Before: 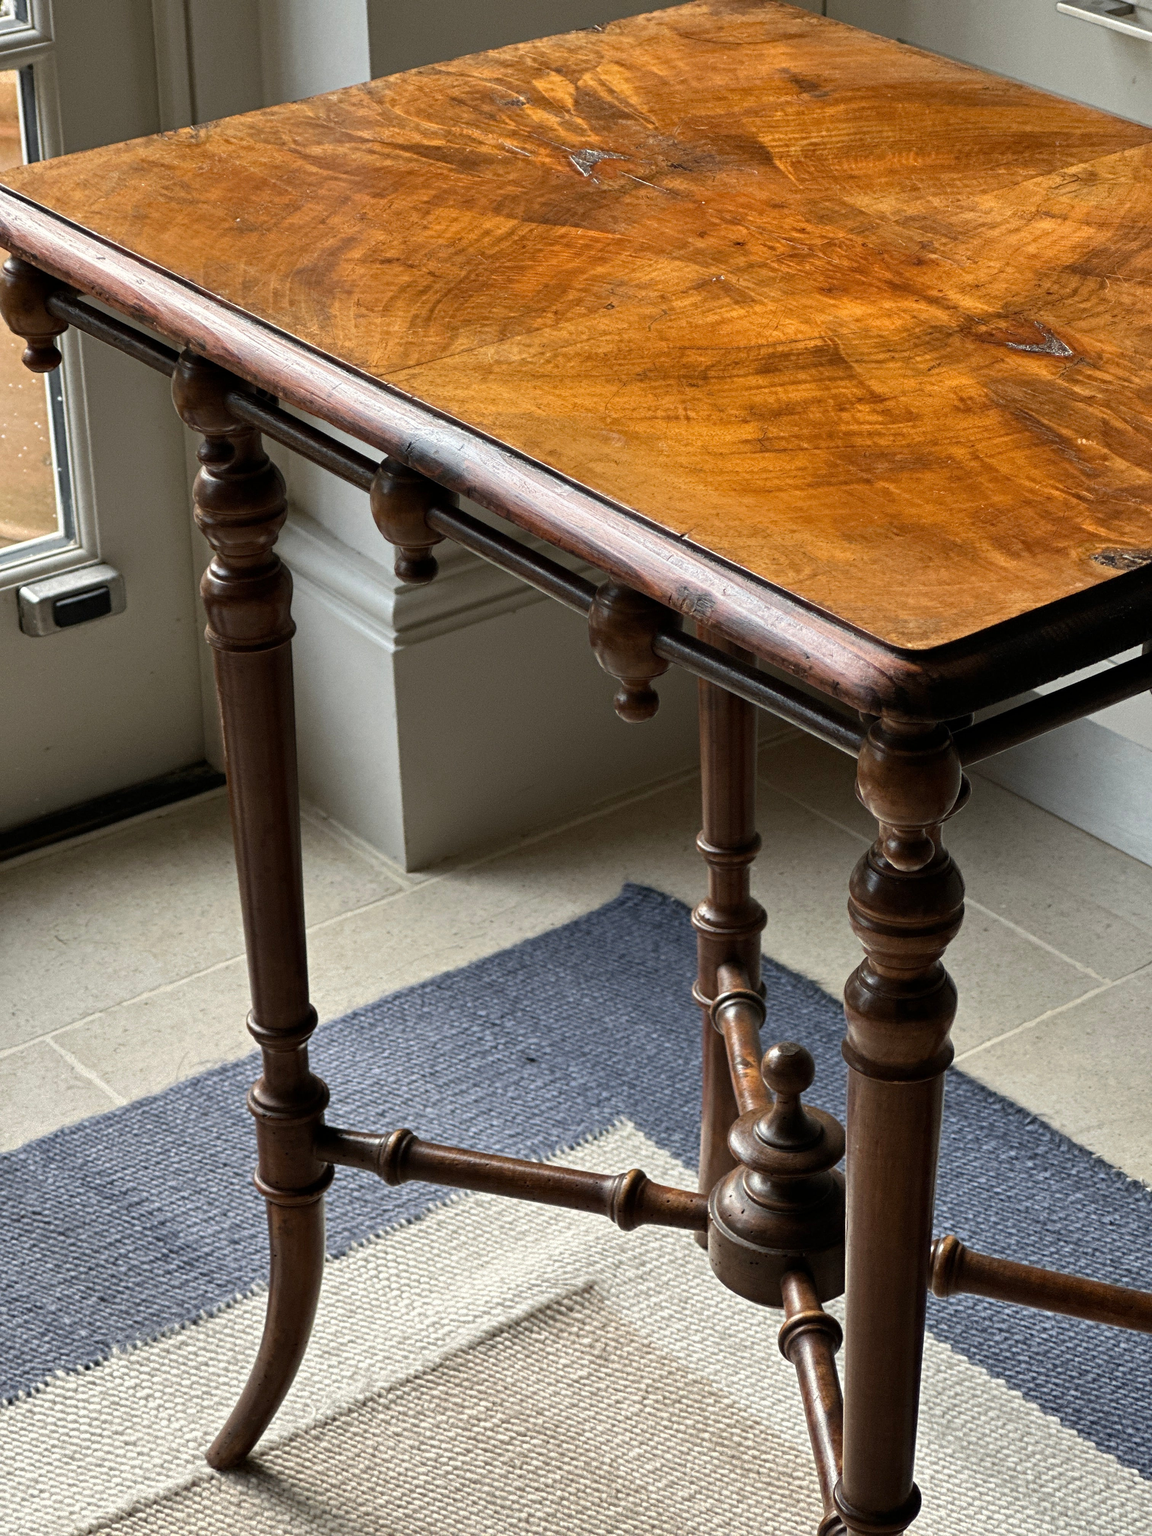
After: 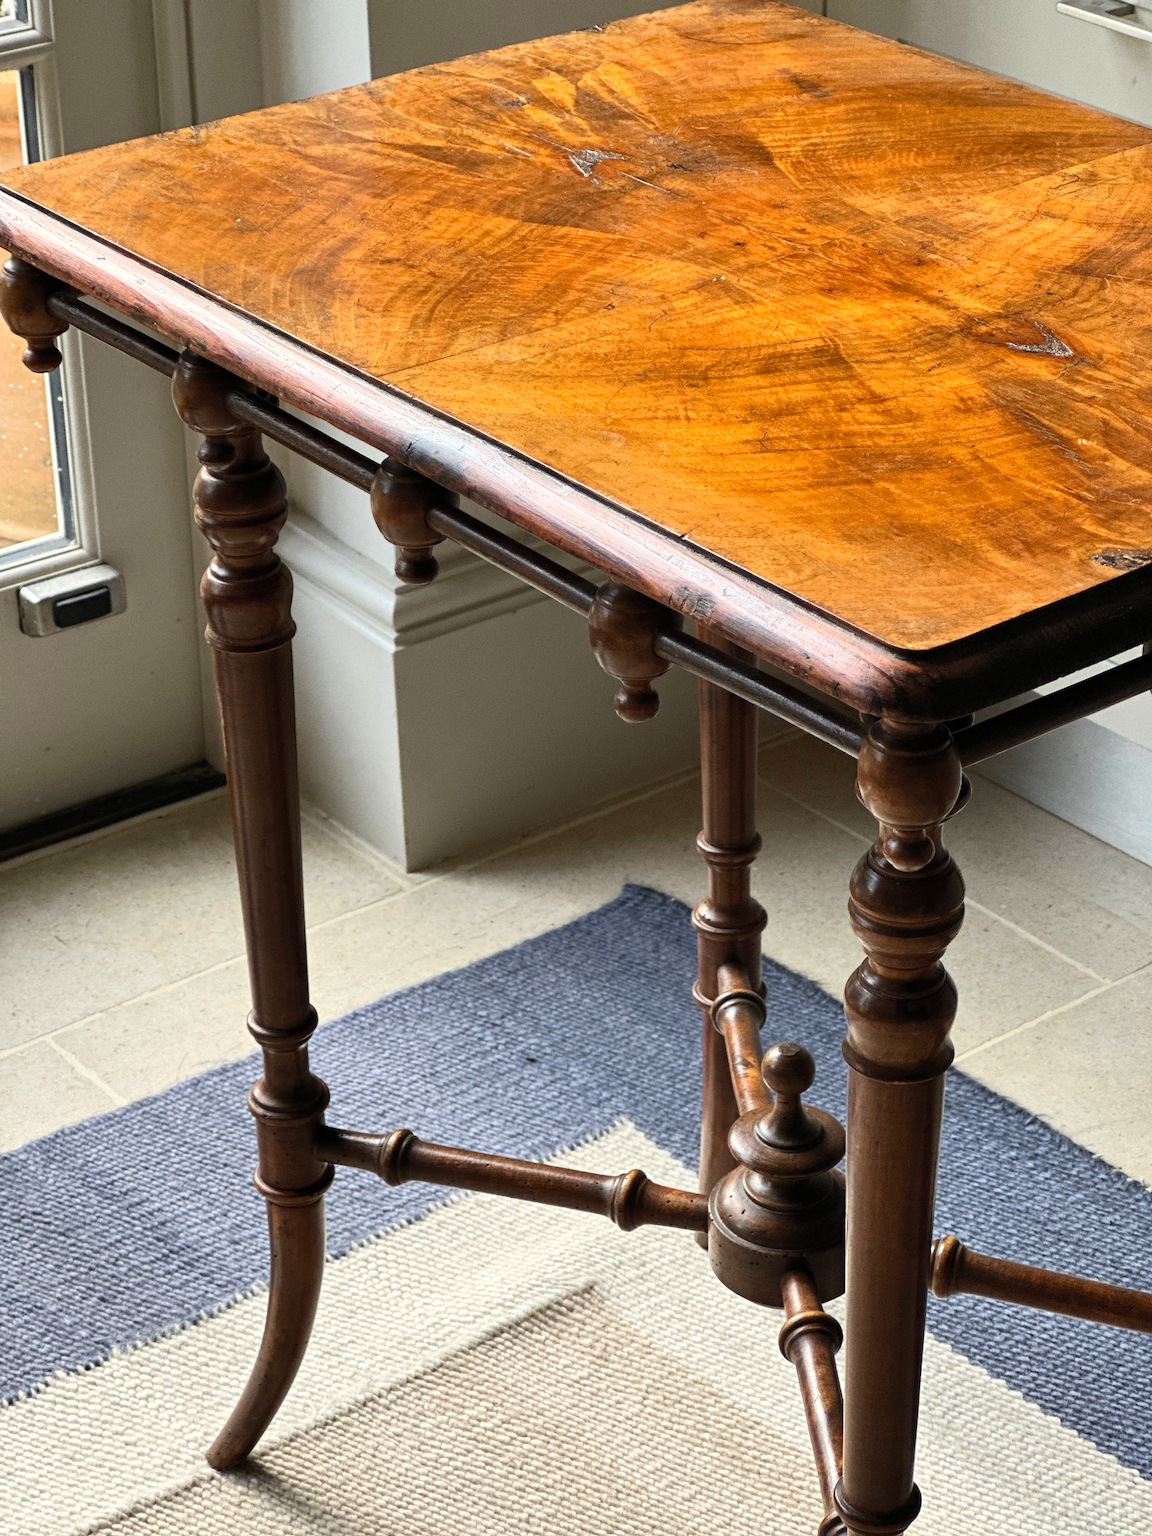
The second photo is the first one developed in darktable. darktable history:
contrast brightness saturation: contrast 0.196, brightness 0.169, saturation 0.219
